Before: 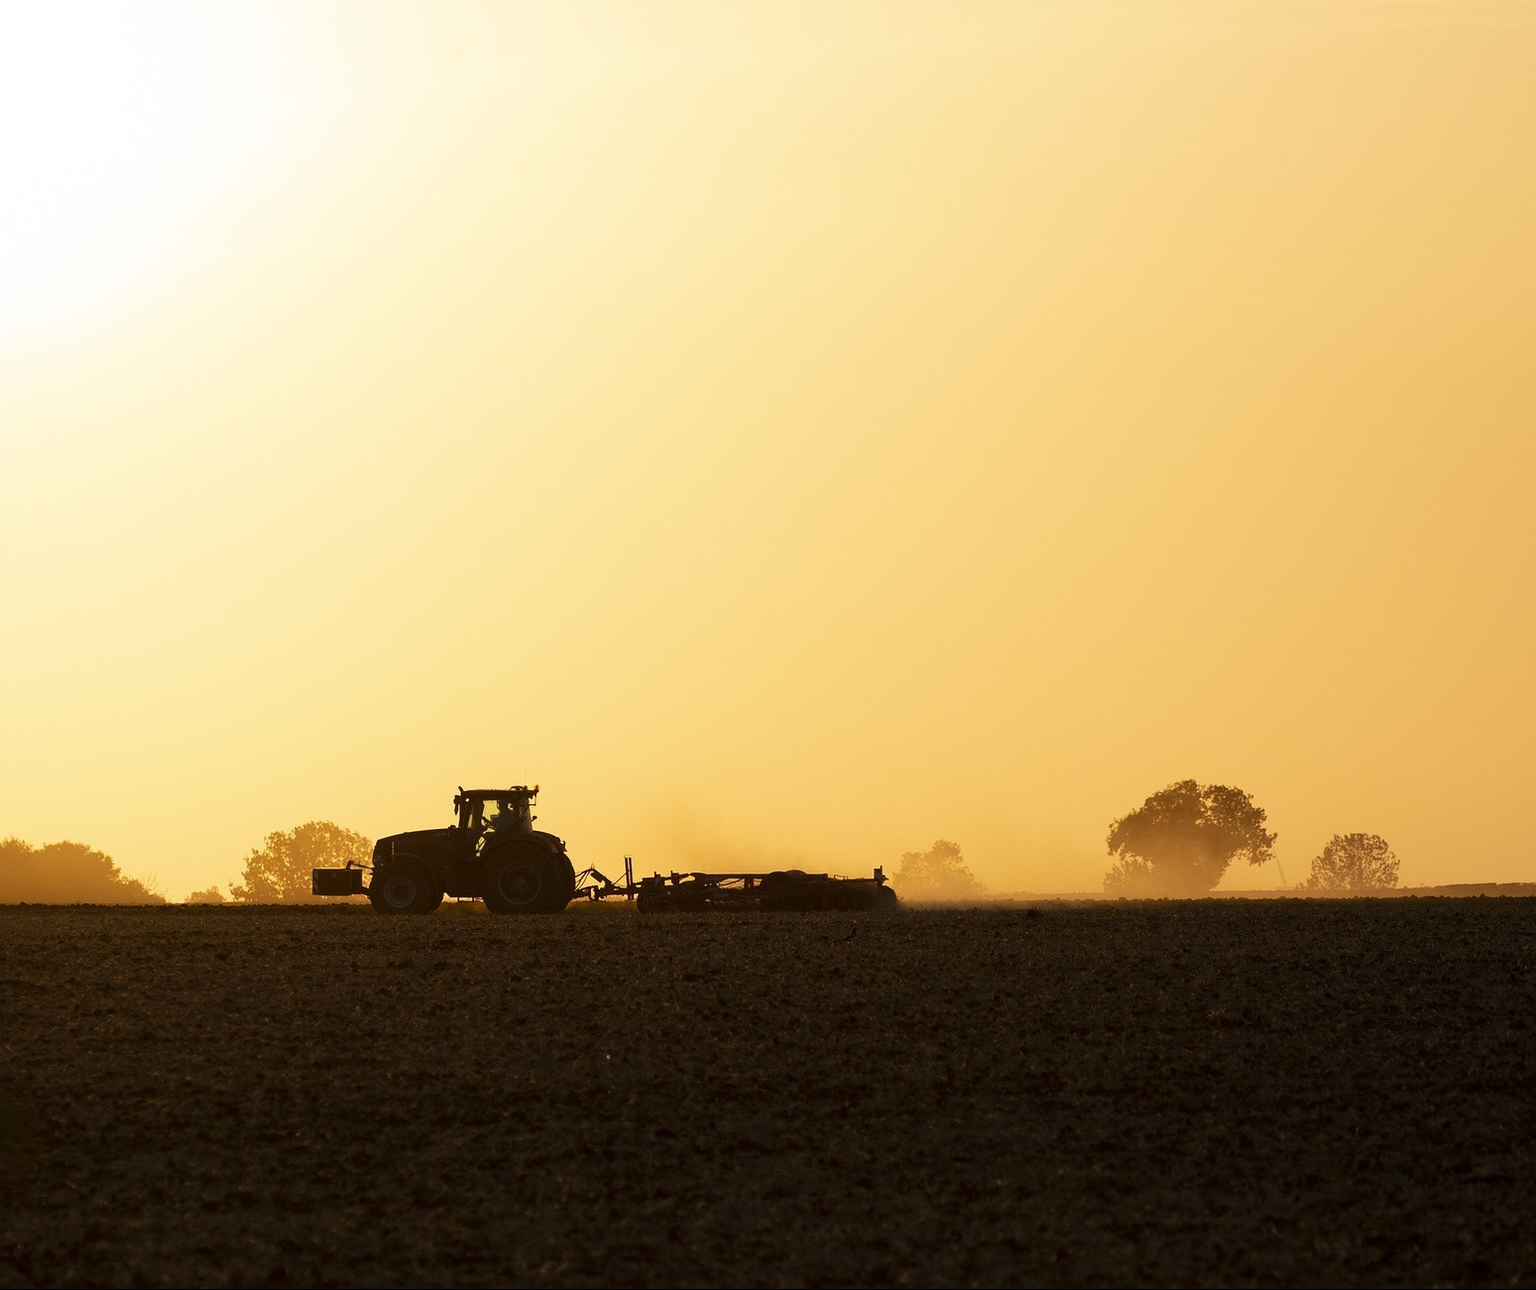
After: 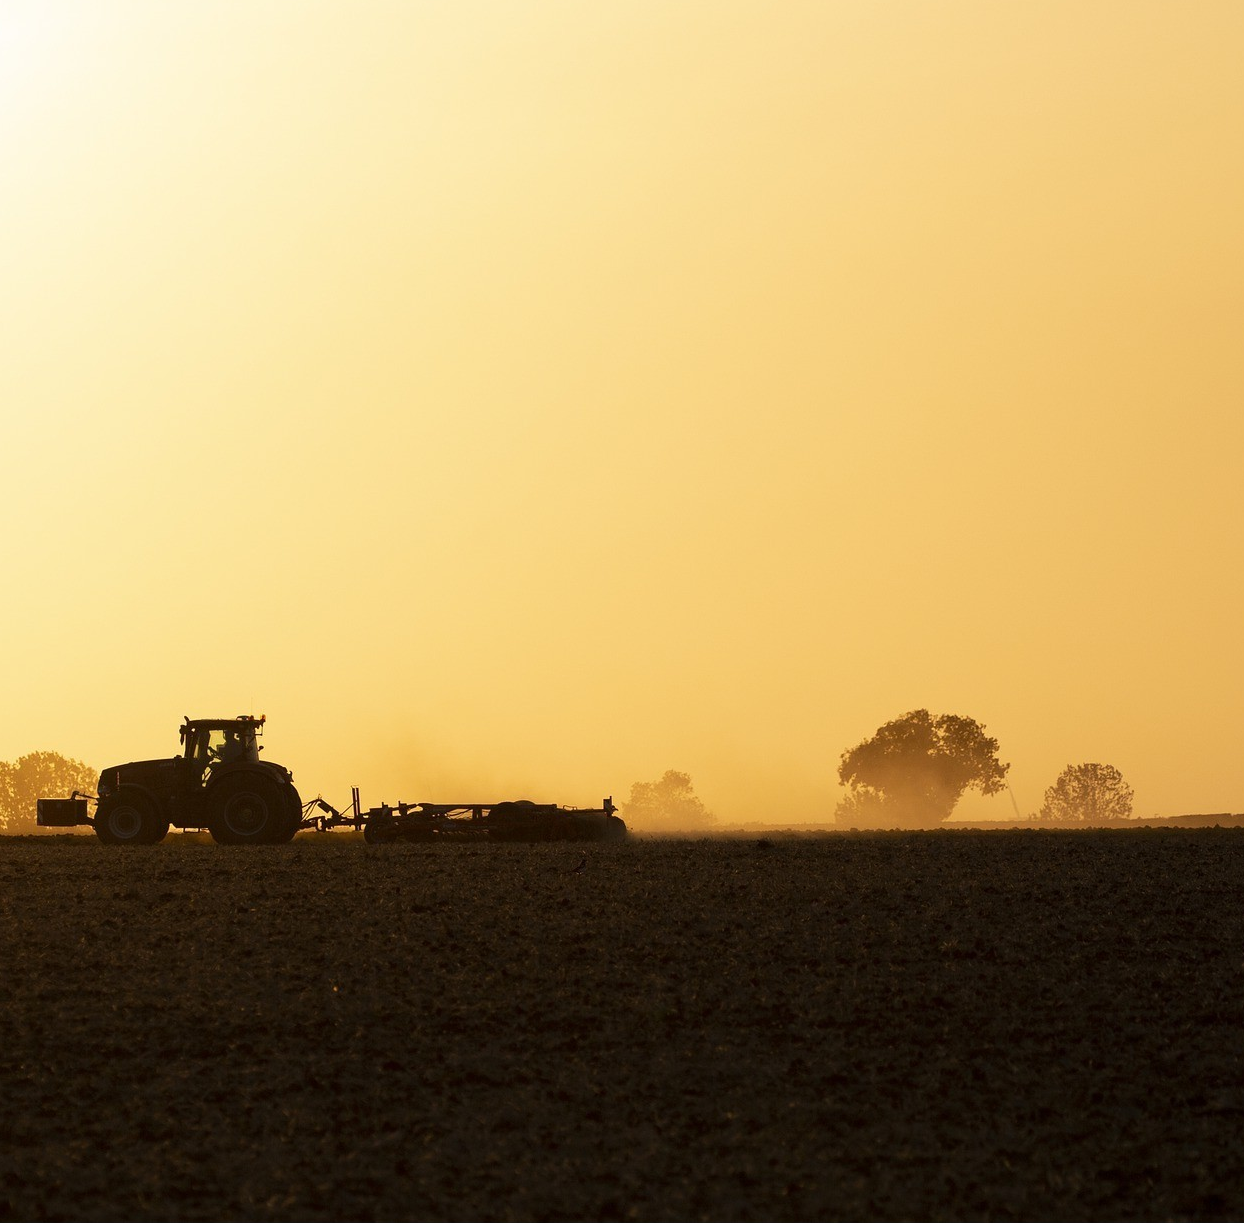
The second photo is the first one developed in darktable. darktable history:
crop and rotate: left 17.99%, top 5.967%, right 1.681%
